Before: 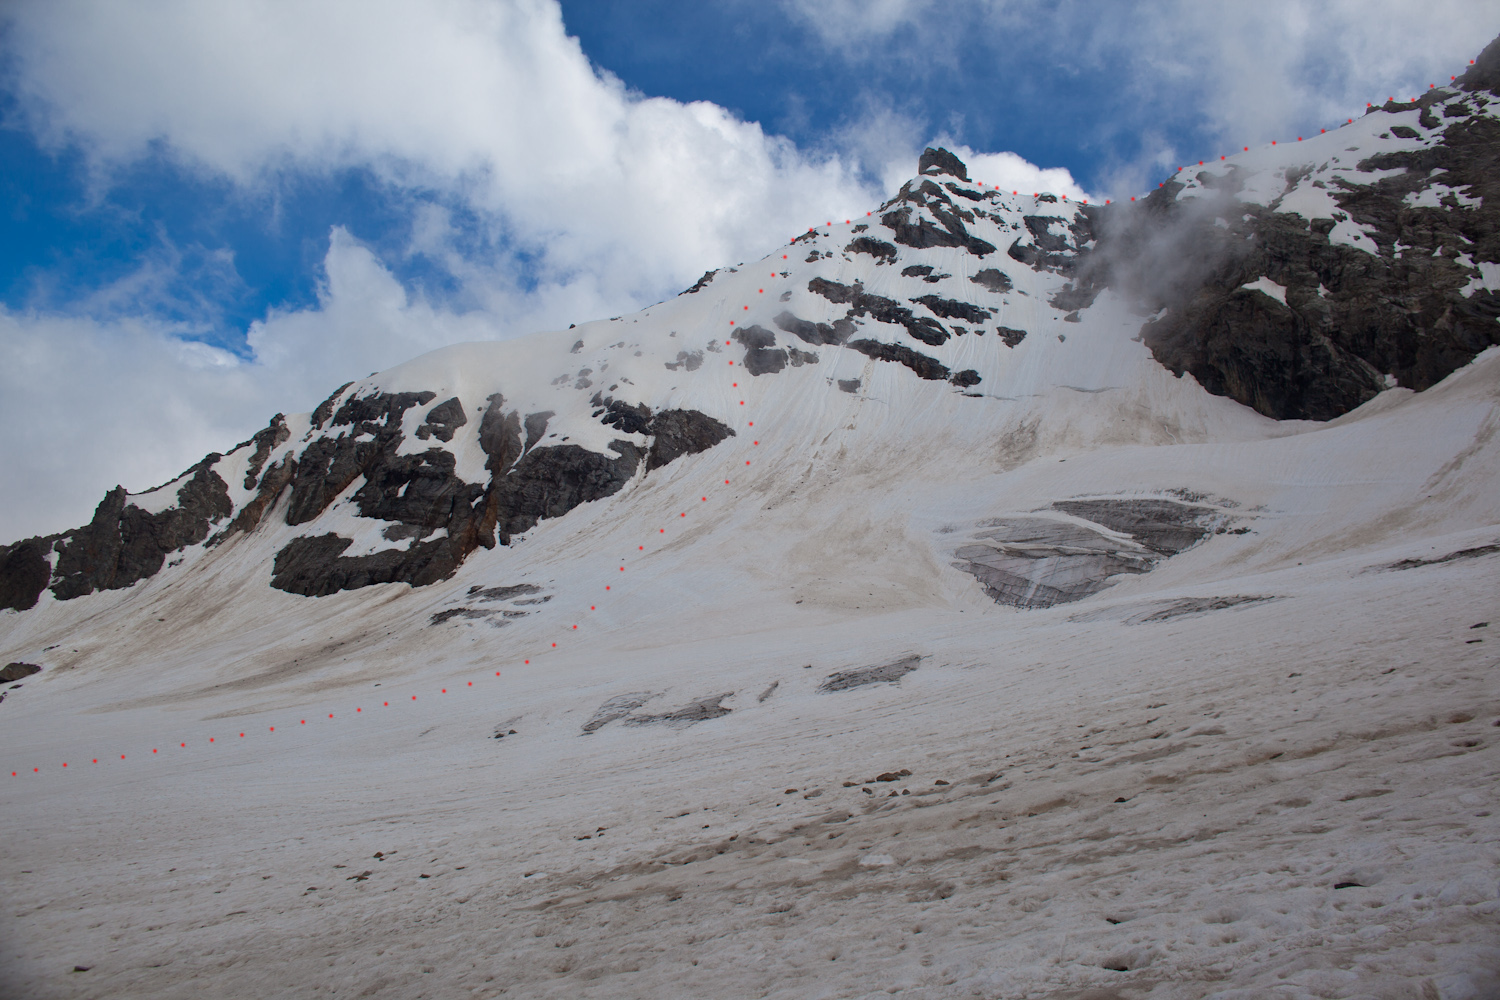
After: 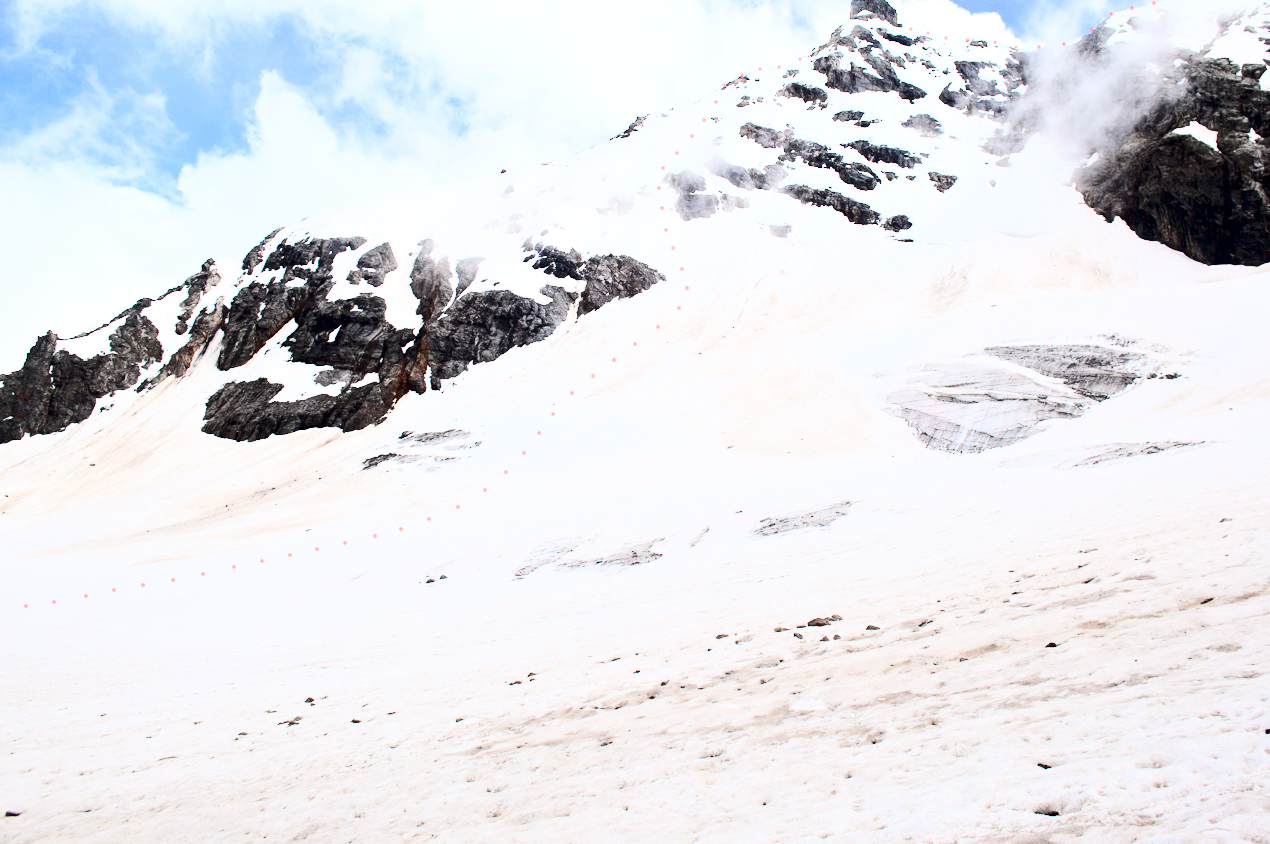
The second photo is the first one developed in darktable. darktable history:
exposure: black level correction 0, exposure 2.156 EV, compensate highlight preservation false
crop and rotate: left 4.621%, top 15.55%, right 10.652%
local contrast: highlights 105%, shadows 102%, detail 119%, midtone range 0.2
filmic rgb: black relative exposure -7.65 EV, white relative exposure 4.56 EV, threshold 2.99 EV, hardness 3.61, contrast 1.052, contrast in shadows safe, enable highlight reconstruction true
contrast brightness saturation: contrast 0.488, saturation -0.095
